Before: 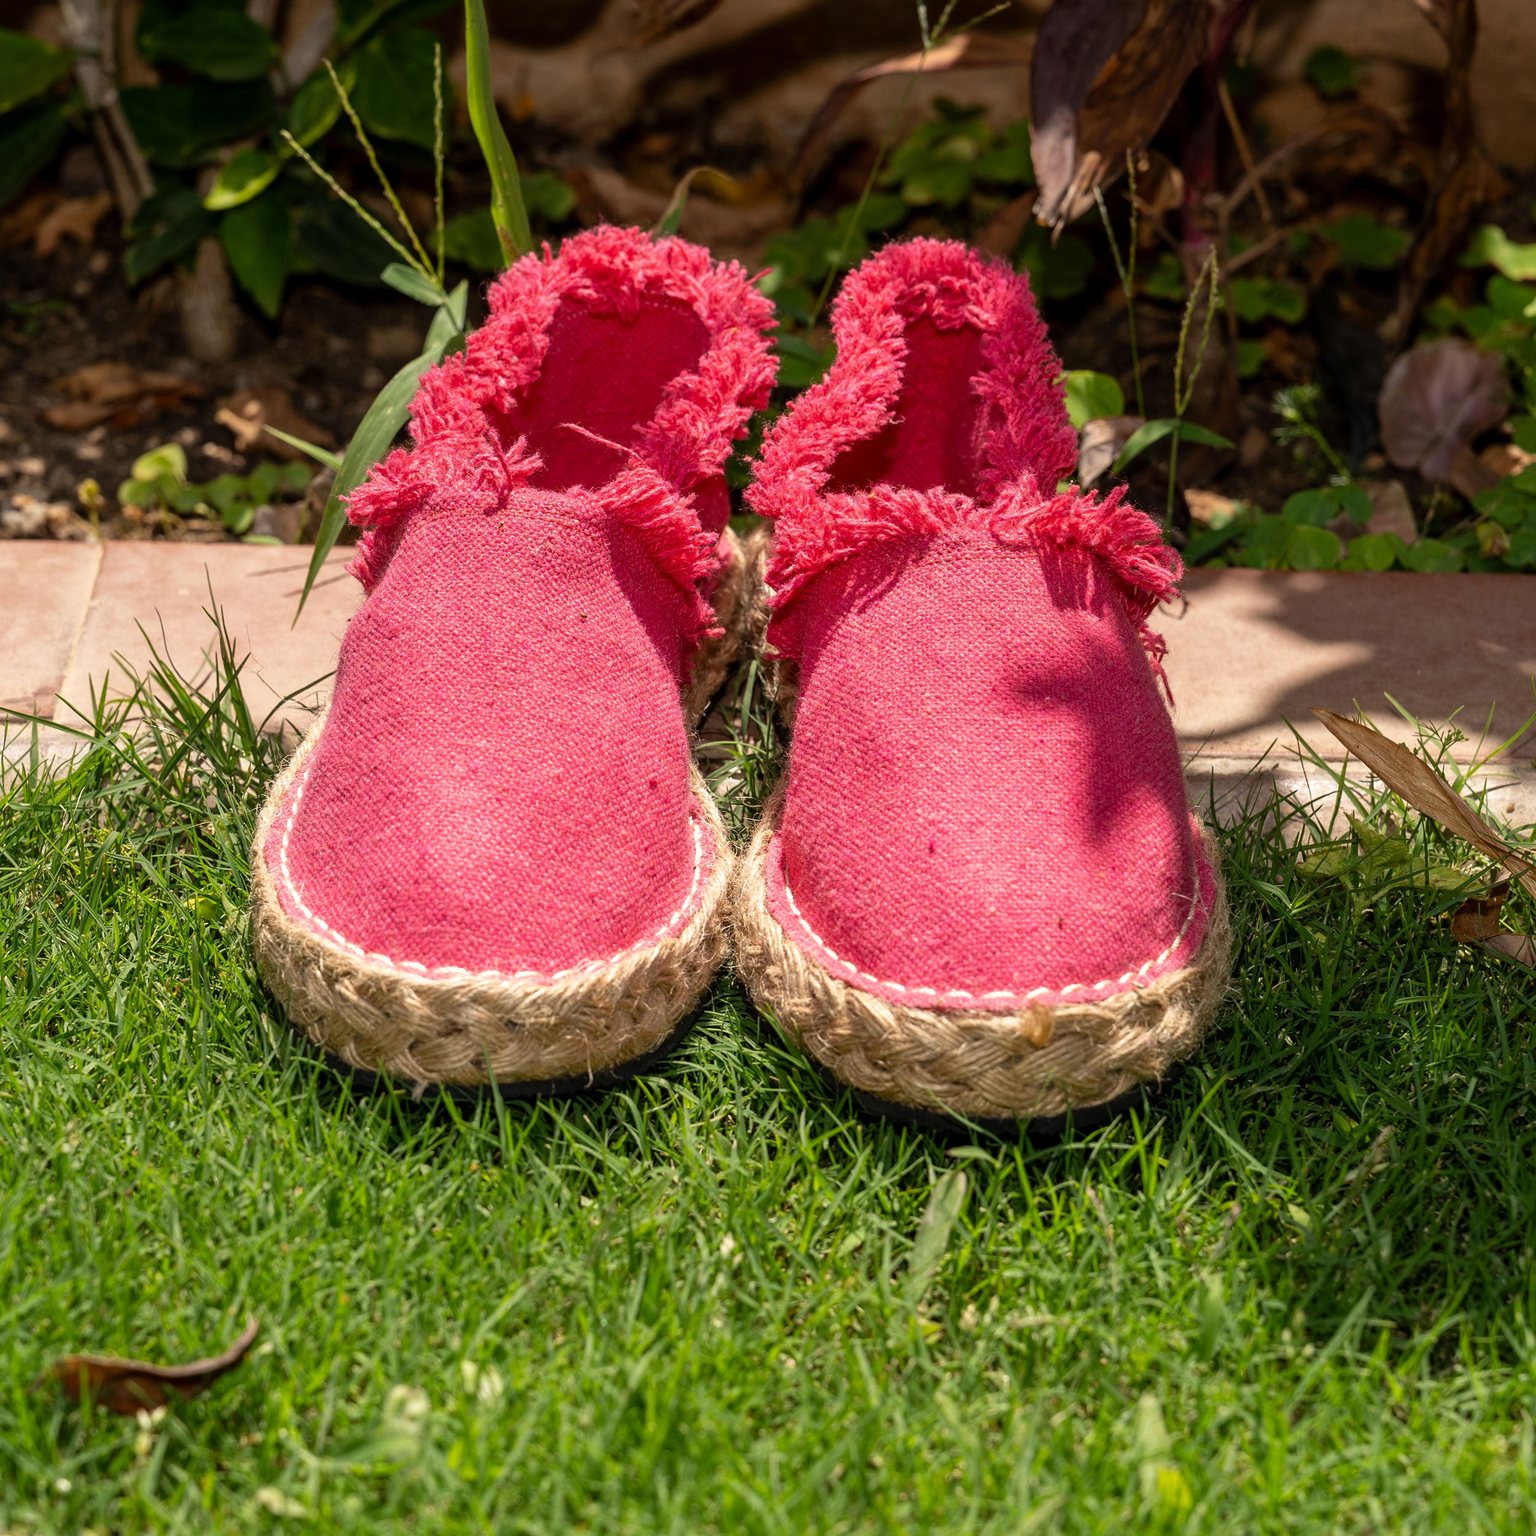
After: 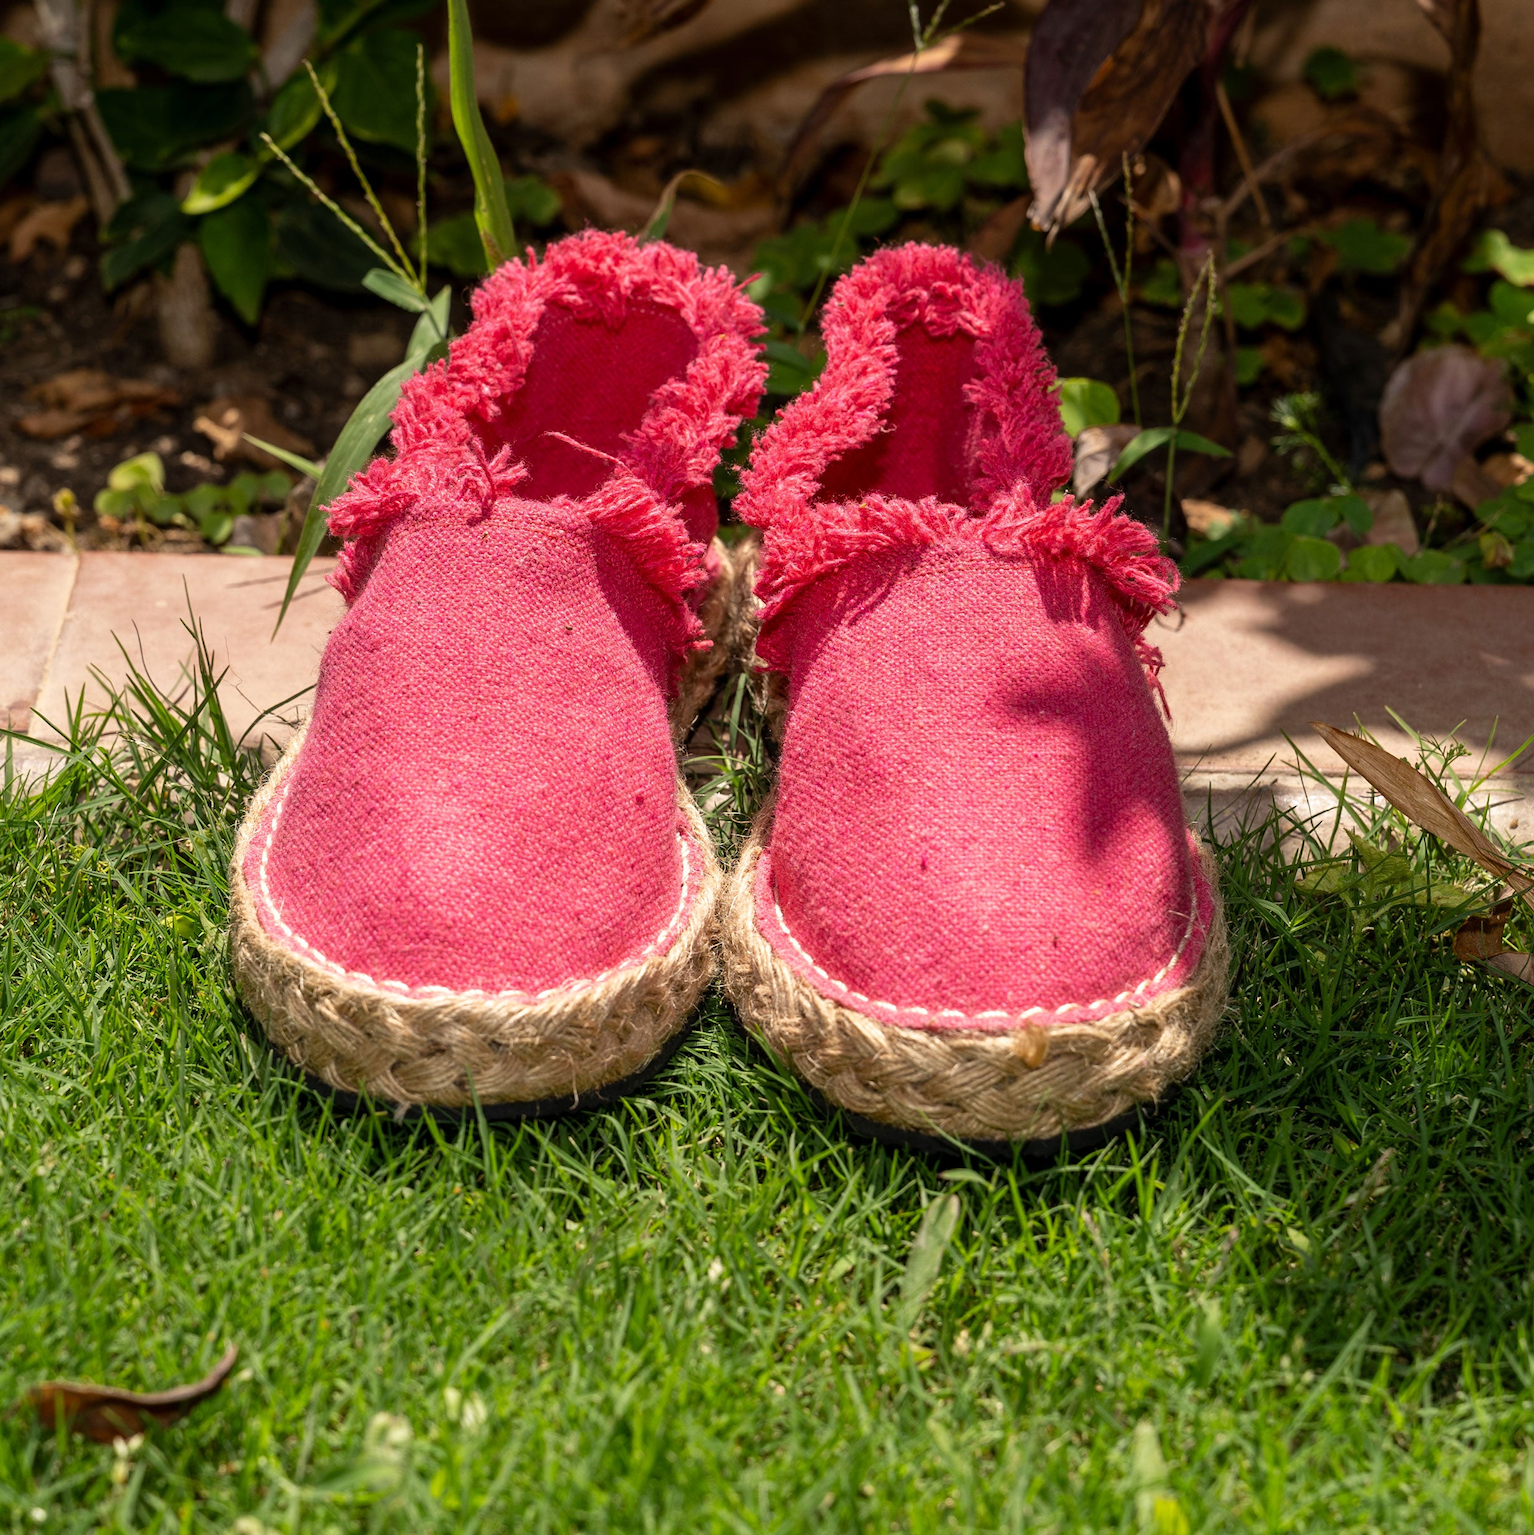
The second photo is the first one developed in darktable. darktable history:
crop: left 1.695%, right 0.288%, bottom 1.903%
